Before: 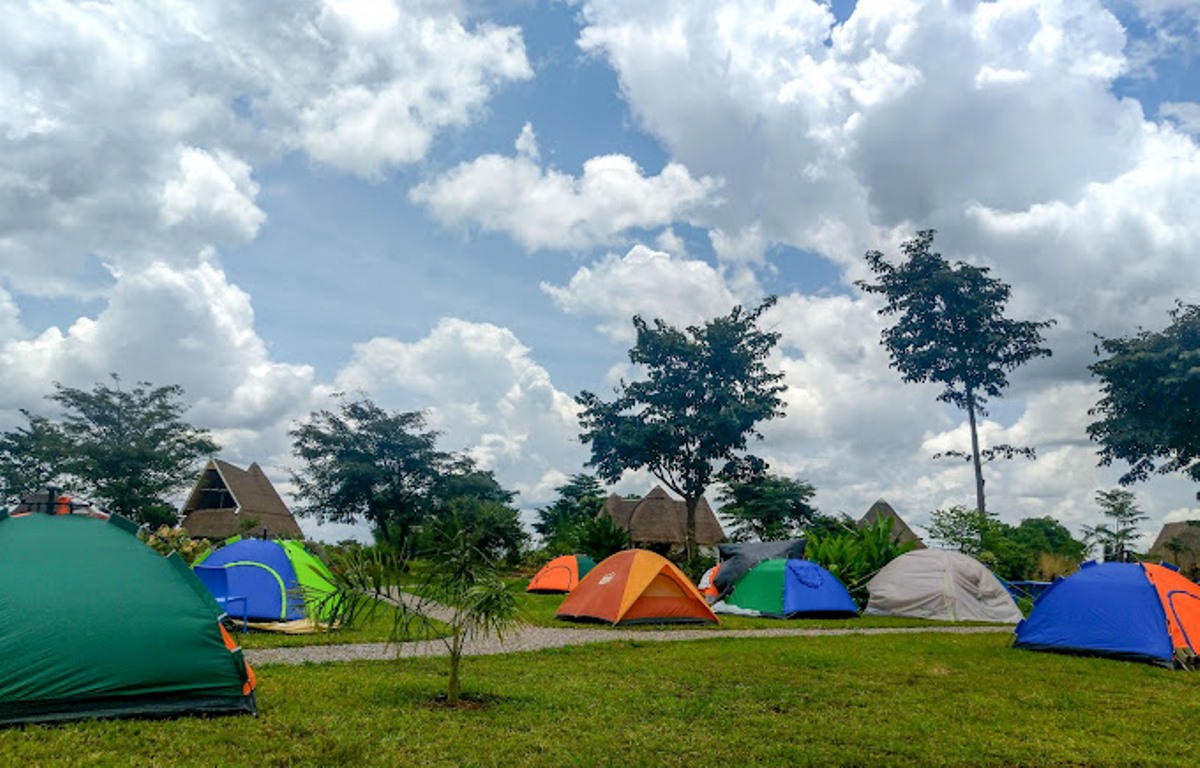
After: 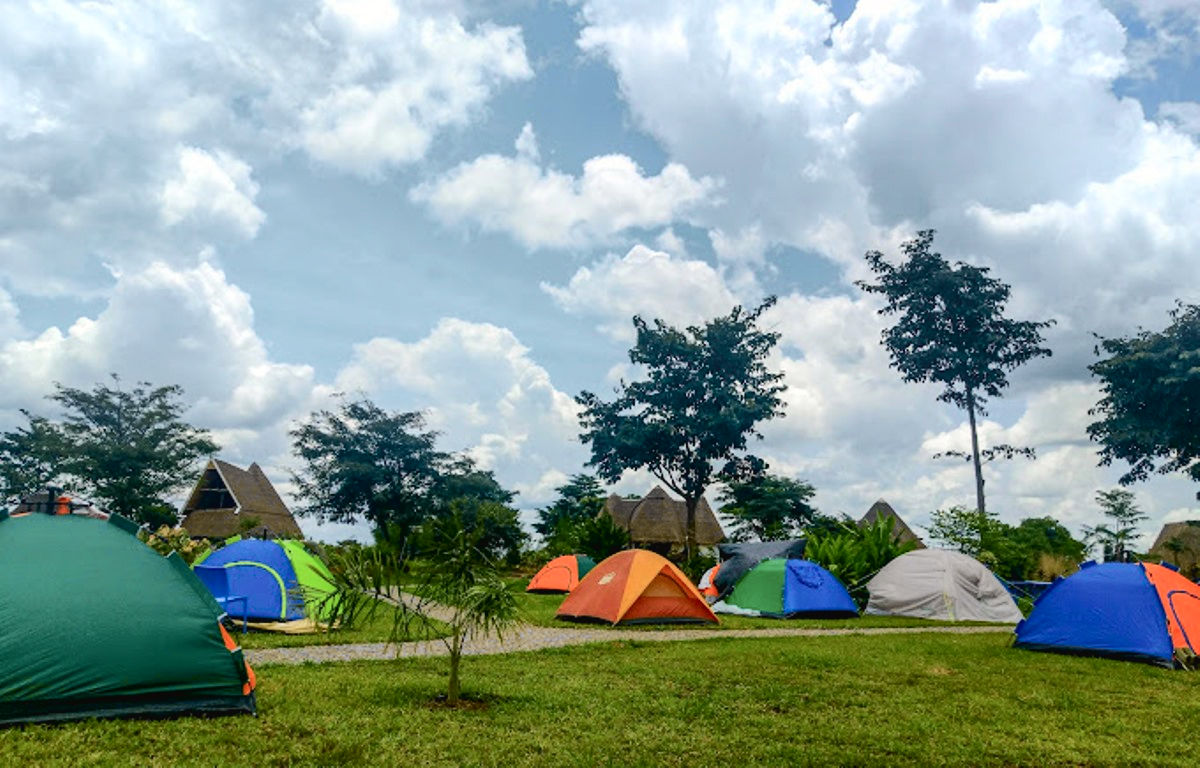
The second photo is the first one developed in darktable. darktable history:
tone curve: curves: ch0 [(0, 0.024) (0.049, 0.038) (0.176, 0.162) (0.33, 0.331) (0.432, 0.475) (0.601, 0.665) (0.843, 0.876) (1, 1)]; ch1 [(0, 0) (0.339, 0.358) (0.445, 0.439) (0.476, 0.47) (0.504, 0.504) (0.53, 0.511) (0.557, 0.558) (0.627, 0.635) (0.728, 0.746) (1, 1)]; ch2 [(0, 0) (0.327, 0.324) (0.417, 0.44) (0.46, 0.453) (0.502, 0.504) (0.526, 0.52) (0.54, 0.564) (0.606, 0.626) (0.76, 0.75) (1, 1)], color space Lab, independent channels, preserve colors none
